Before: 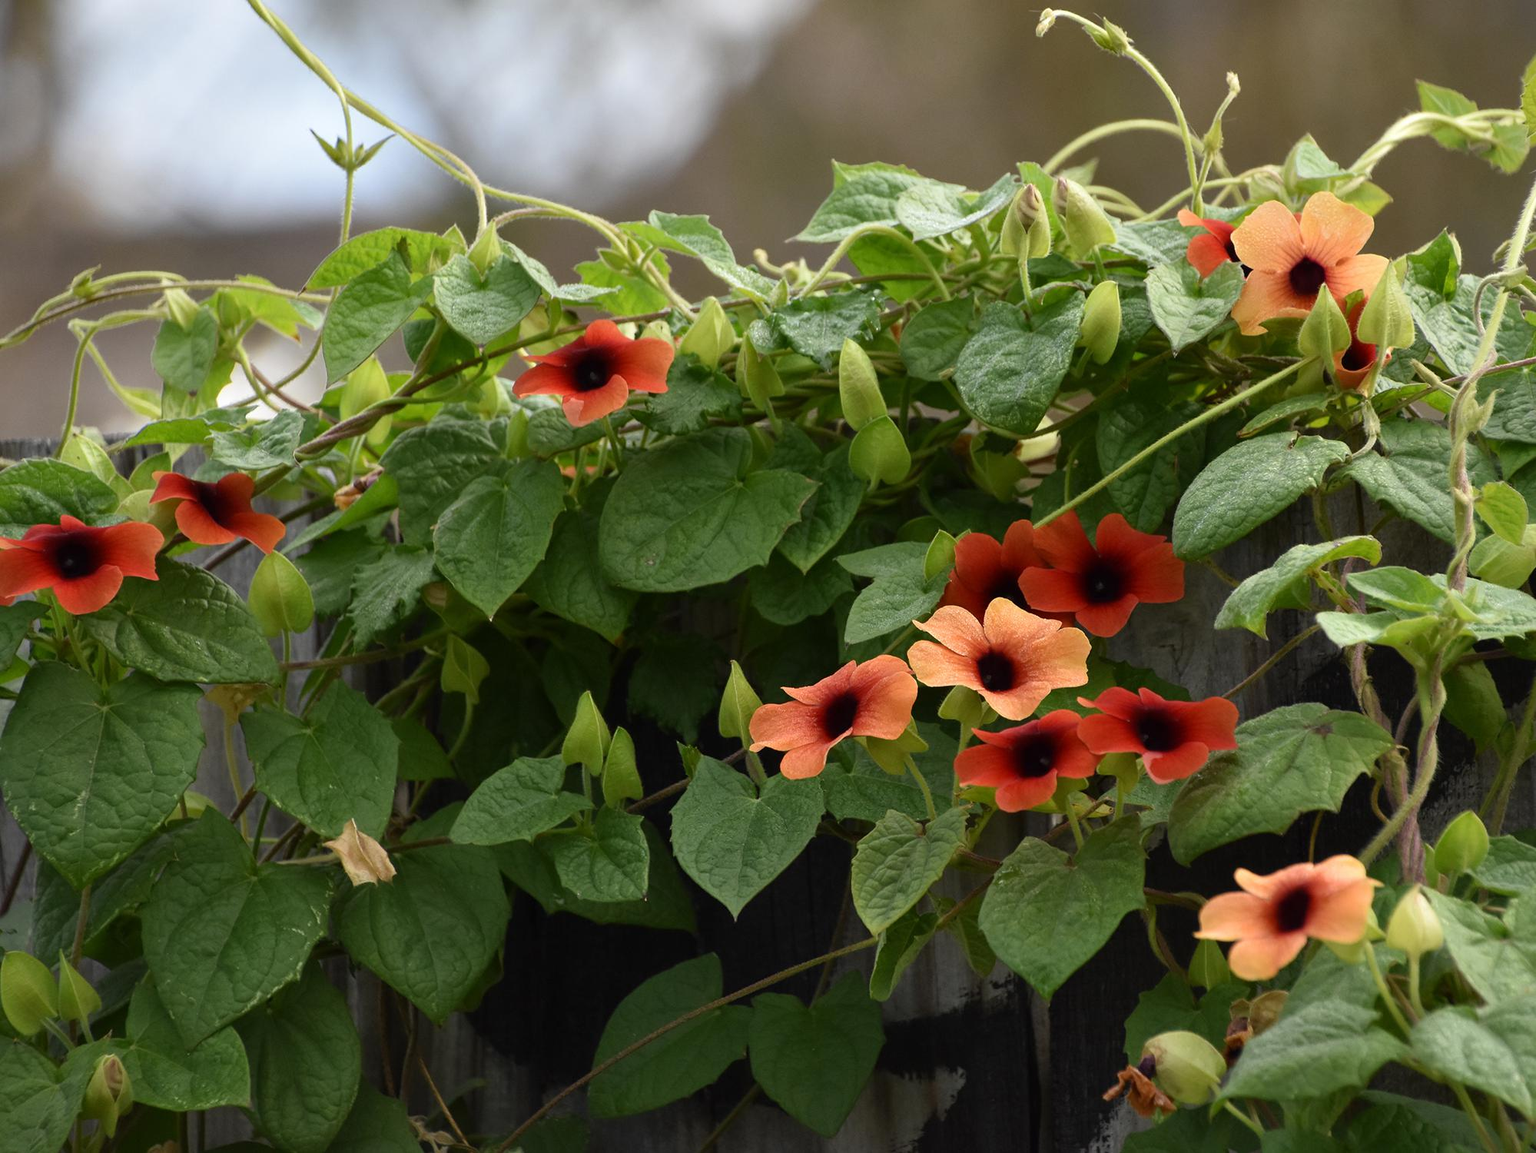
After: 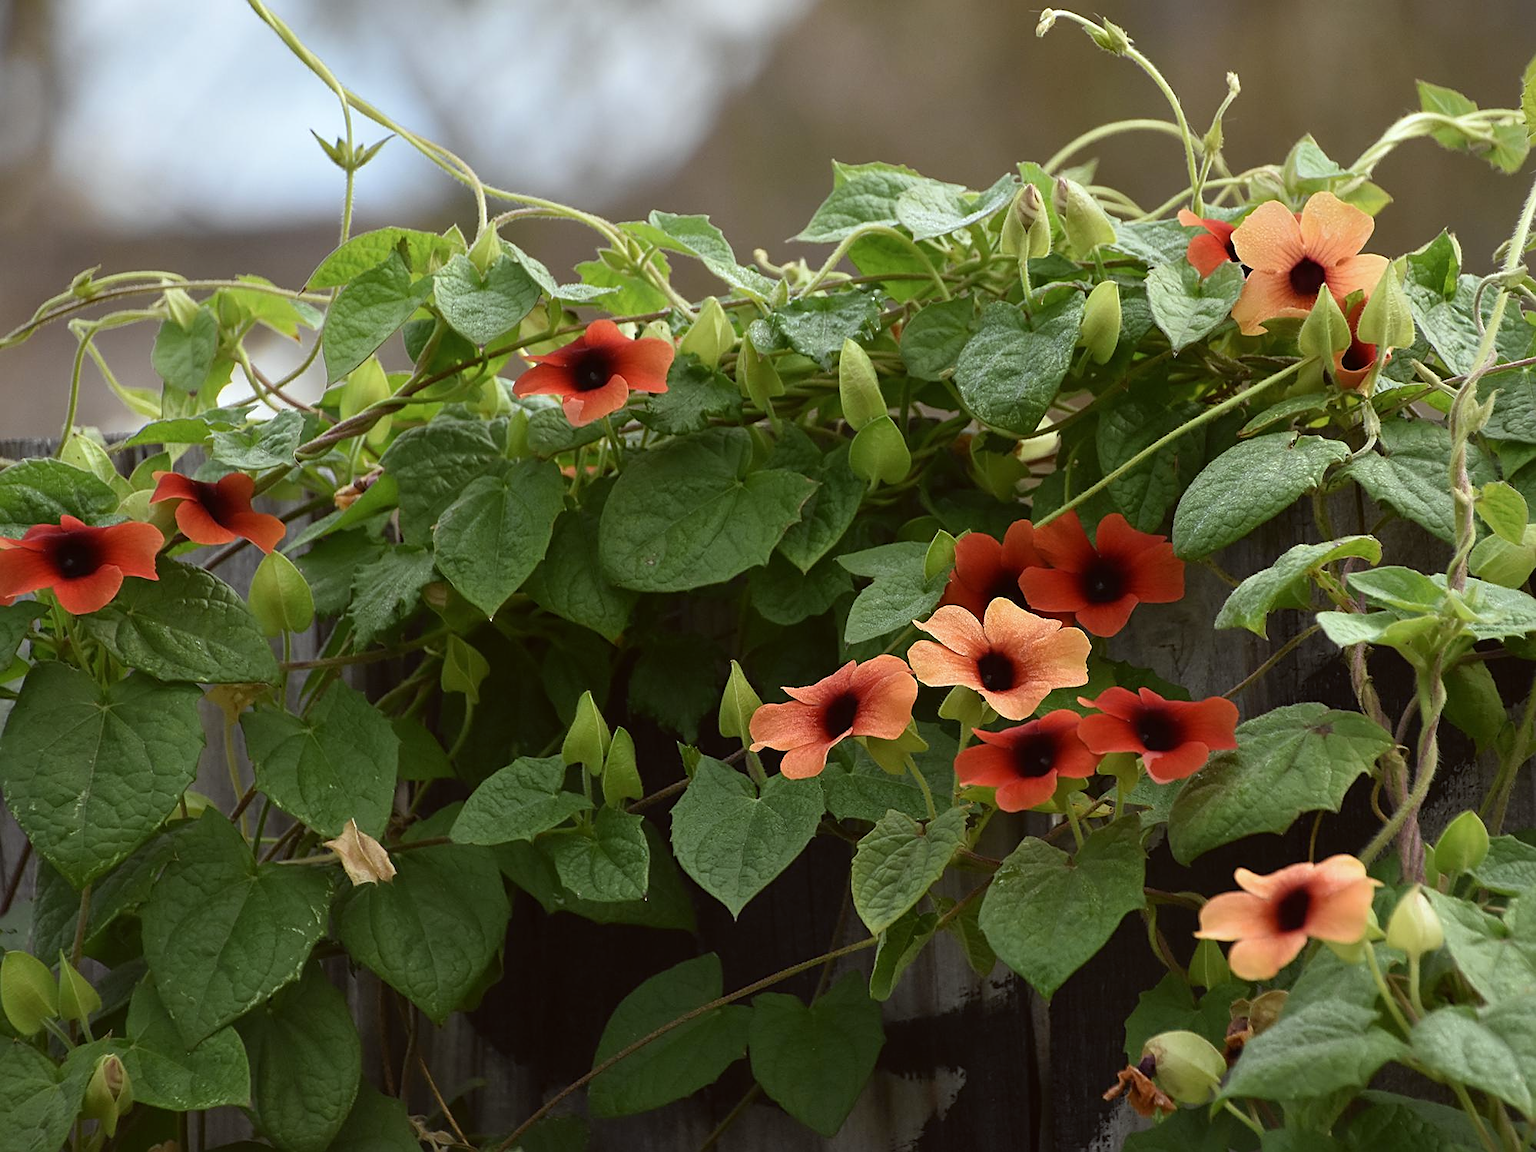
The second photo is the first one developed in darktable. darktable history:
levels: mode automatic
local contrast: mode bilateral grid, contrast 100, coarseness 99, detail 90%, midtone range 0.2
sharpen: on, module defaults
contrast brightness saturation: saturation -0.069
color correction: highlights a* -2.81, highlights b* -2.21, shadows a* 2.56, shadows b* 3.02
